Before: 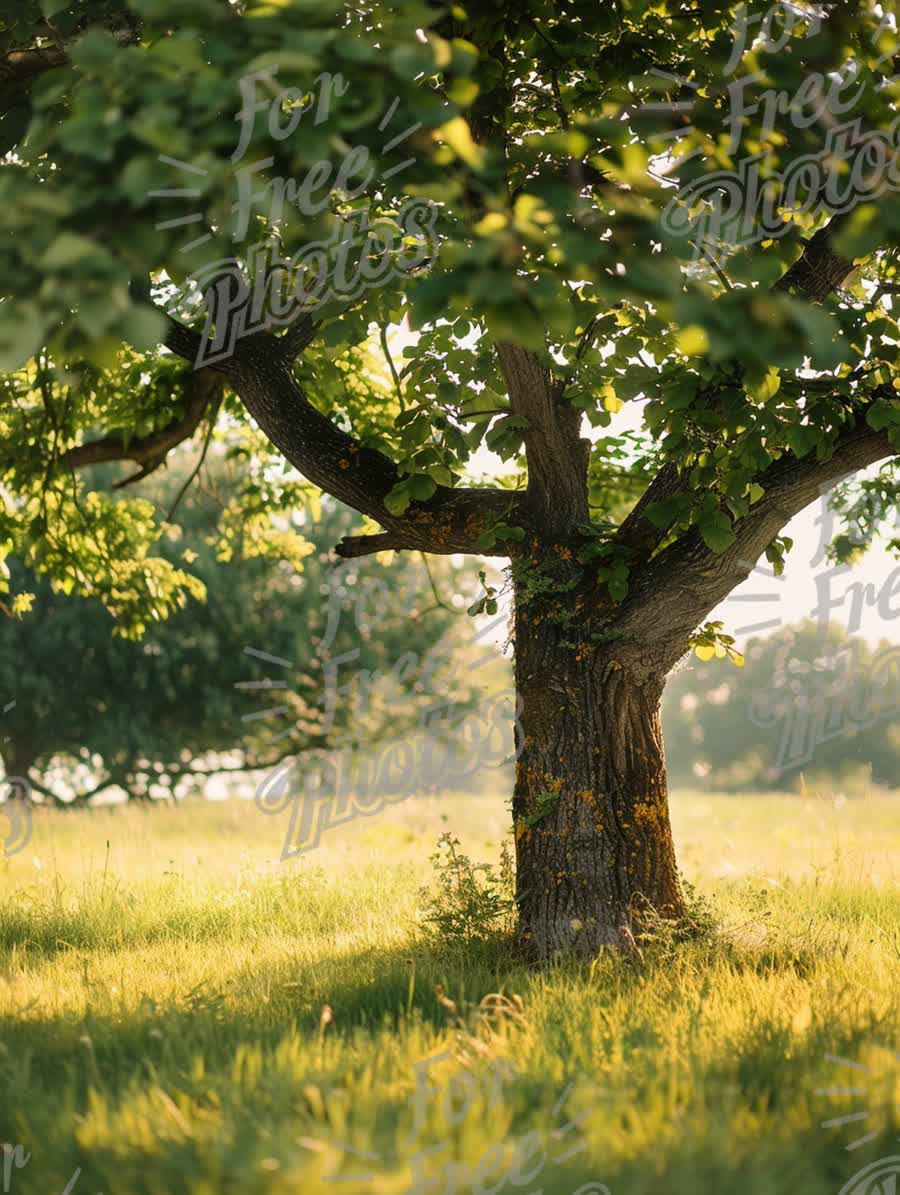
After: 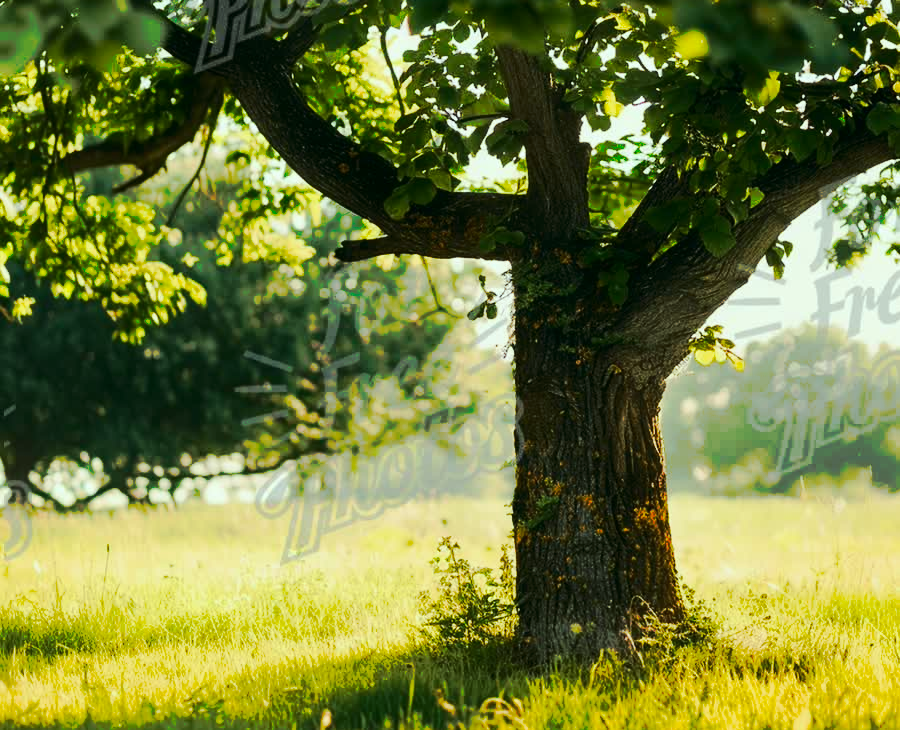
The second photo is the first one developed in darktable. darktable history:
color correction: highlights a* -7.38, highlights b* 1.51, shadows a* -3.36, saturation 1.4
tone curve: curves: ch0 [(0, 0) (0.003, 0.003) (0.011, 0.011) (0.025, 0.024) (0.044, 0.043) (0.069, 0.067) (0.1, 0.096) (0.136, 0.131) (0.177, 0.171) (0.224, 0.217) (0.277, 0.267) (0.335, 0.324) (0.399, 0.385) (0.468, 0.452) (0.543, 0.632) (0.623, 0.697) (0.709, 0.766) (0.801, 0.839) (0.898, 0.917) (1, 1)], preserve colors none
contrast brightness saturation: saturation -0.151
color balance rgb: highlights gain › chroma 0.147%, highlights gain › hue 331.04°, perceptual saturation grading › global saturation -0.143%
base curve: curves: ch0 [(0, 0) (0.073, 0.04) (0.157, 0.139) (0.492, 0.492) (0.758, 0.758) (1, 1)]
crop and rotate: top 24.846%, bottom 14.012%
